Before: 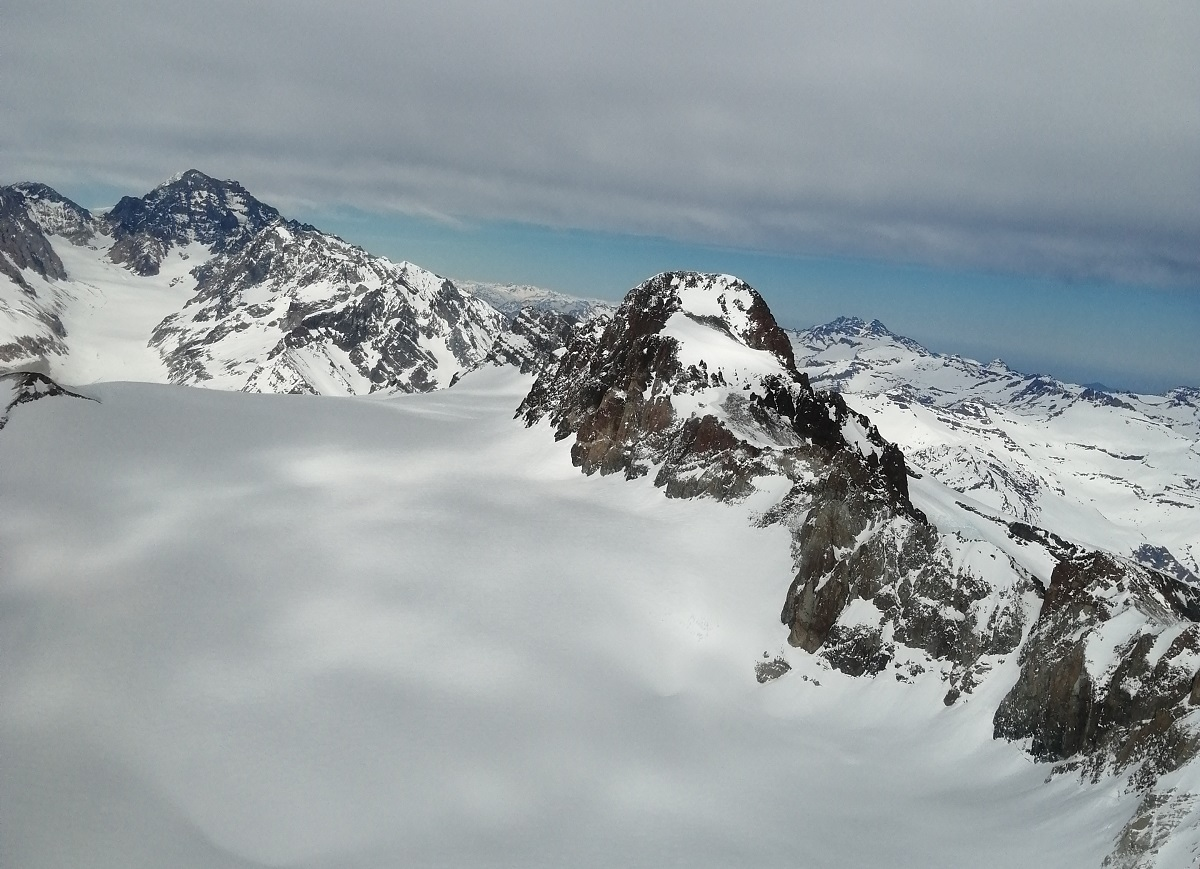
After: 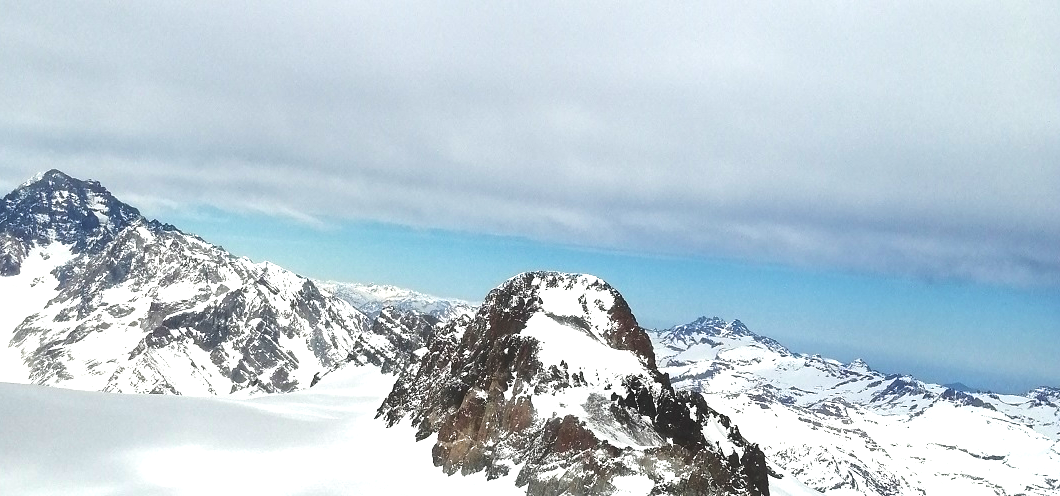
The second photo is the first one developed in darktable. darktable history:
crop and rotate: left 11.636%, bottom 42.907%
exposure: black level correction -0.005, exposure 1.004 EV, compensate exposure bias true, compensate highlight preservation false
contrast brightness saturation: saturation -0.045
velvia: on, module defaults
